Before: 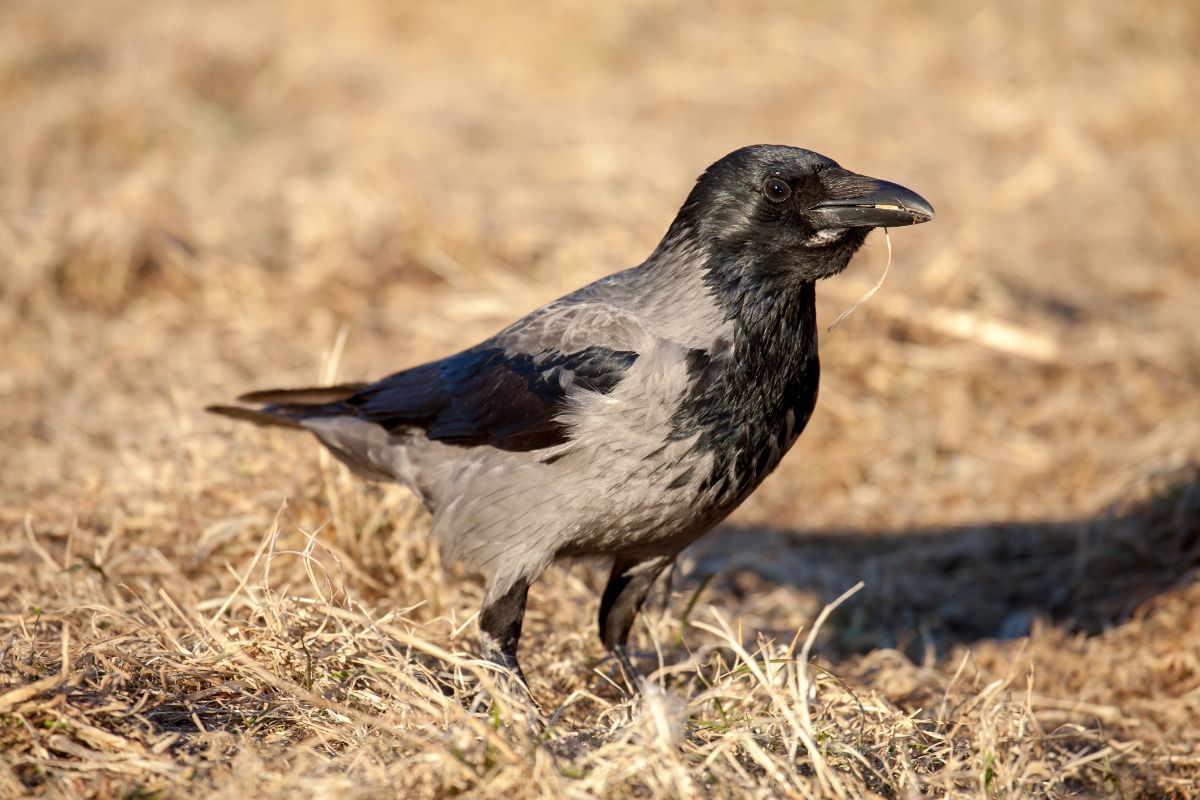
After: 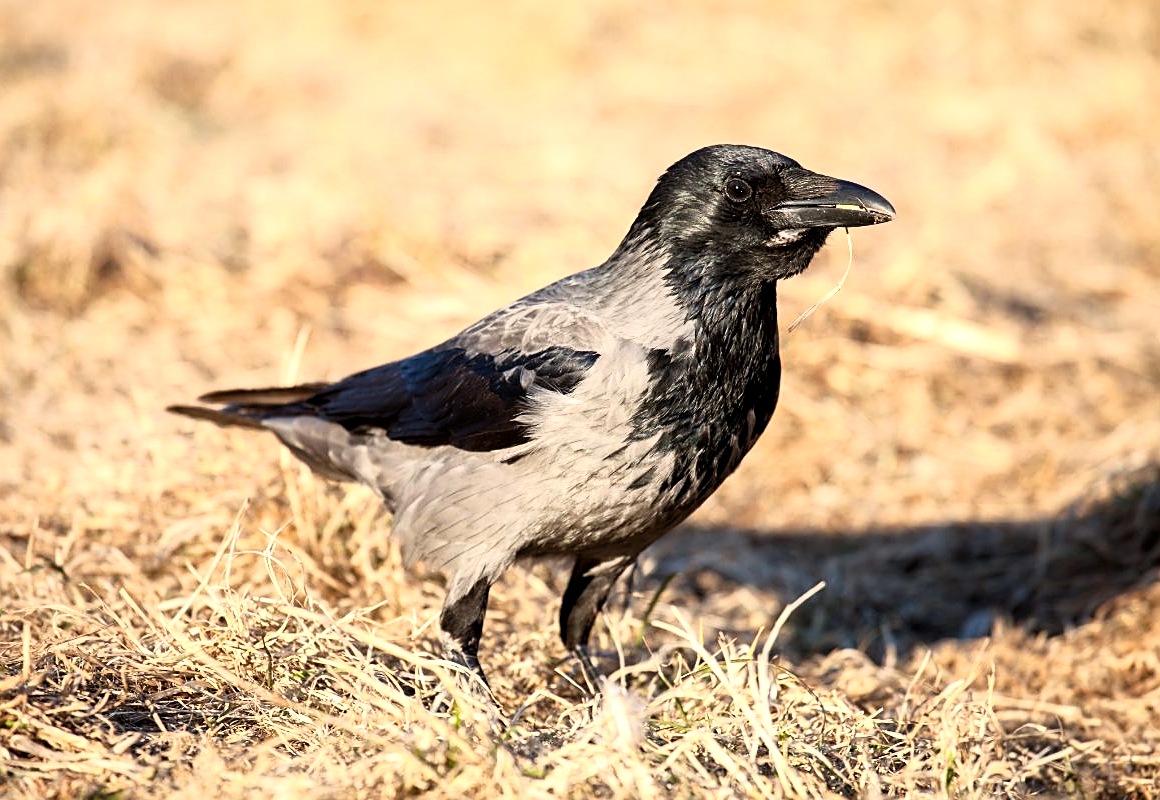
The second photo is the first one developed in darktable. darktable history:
base curve: curves: ch0 [(0, 0) (0.005, 0.002) (0.193, 0.295) (0.399, 0.664) (0.75, 0.928) (1, 1)], preserve colors average RGB
sharpen: on, module defaults
crop and rotate: left 3.283%
